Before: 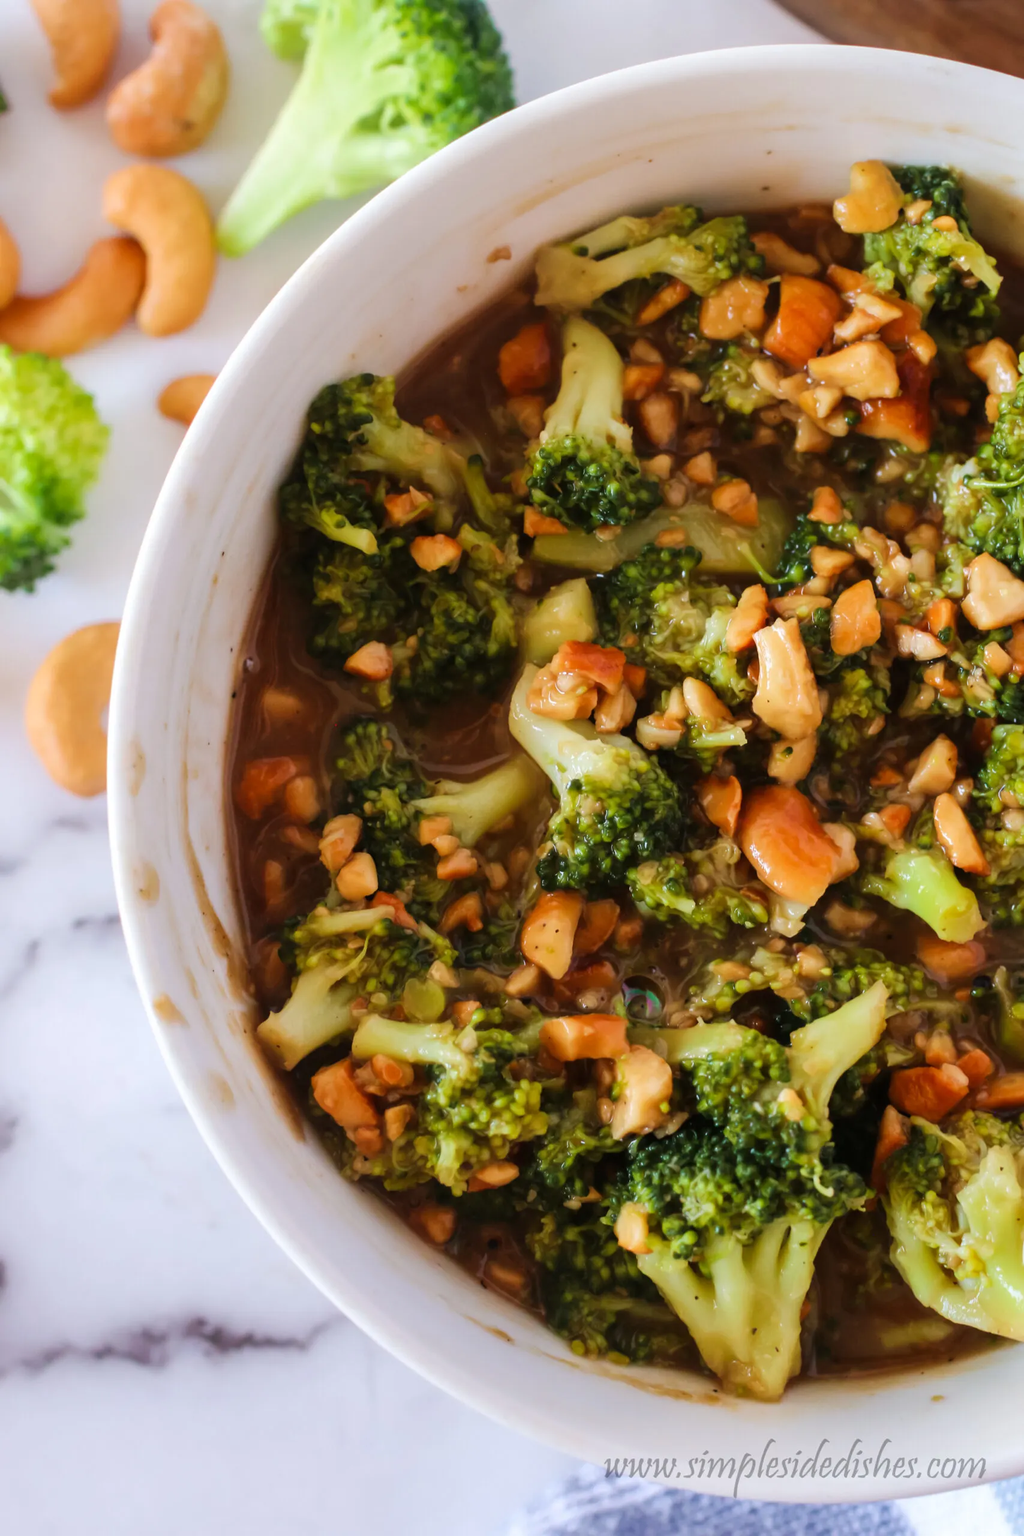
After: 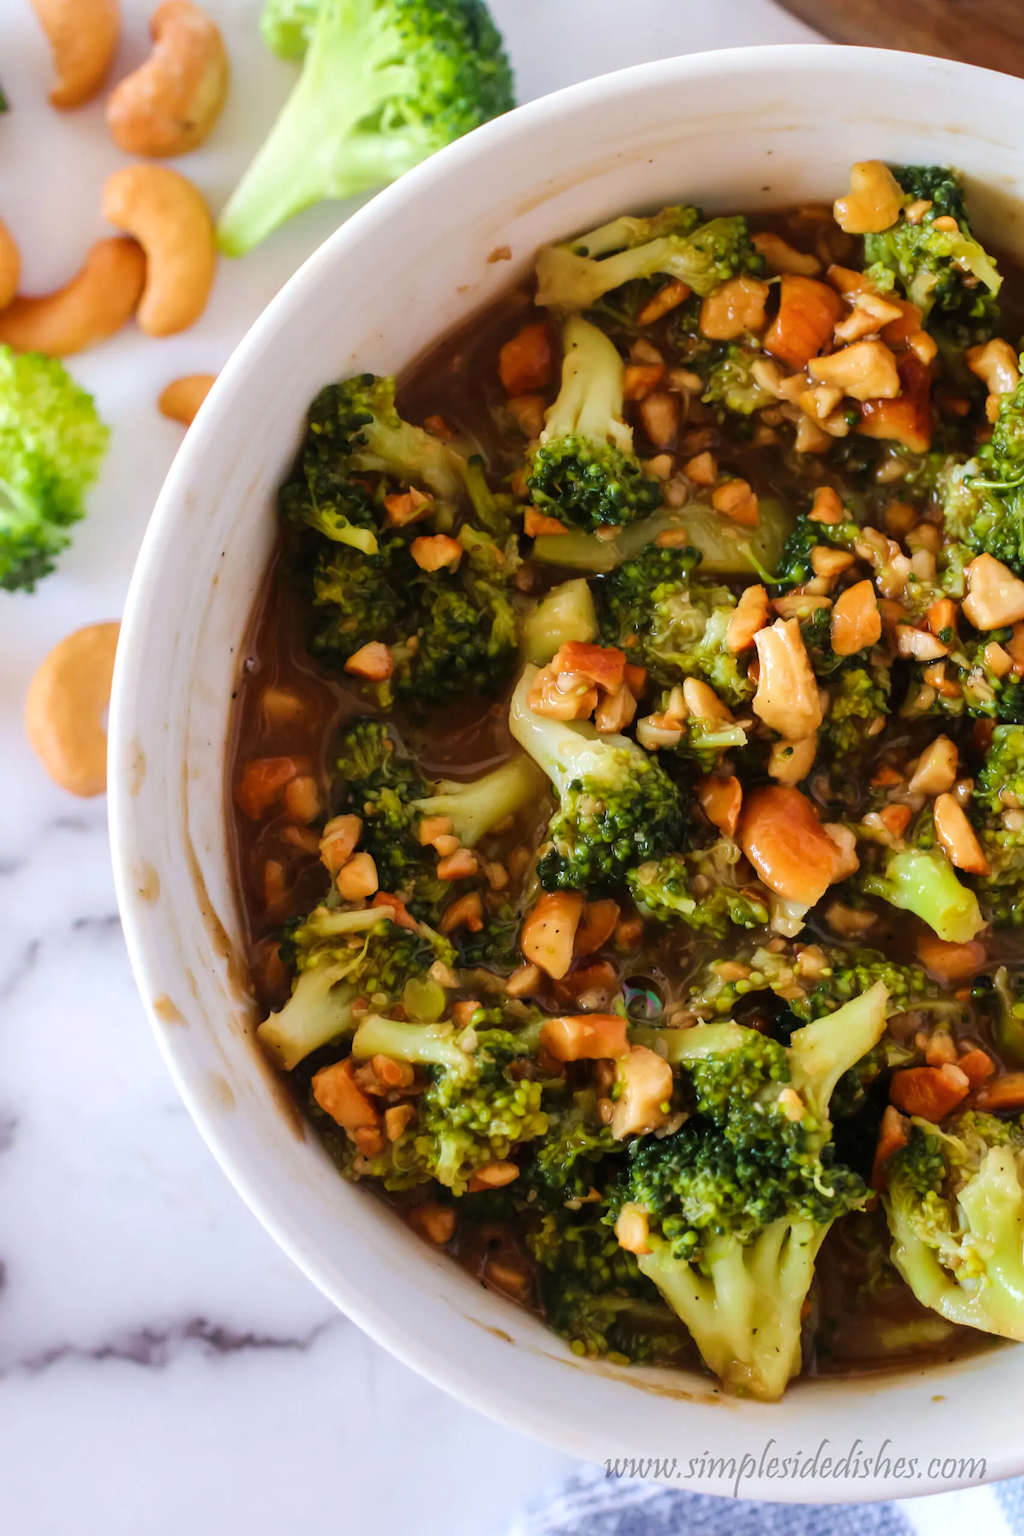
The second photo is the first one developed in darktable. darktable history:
color balance rgb: perceptual saturation grading › global saturation 3.7%, global vibrance 5.56%, contrast 3.24%
tone equalizer: on, module defaults
